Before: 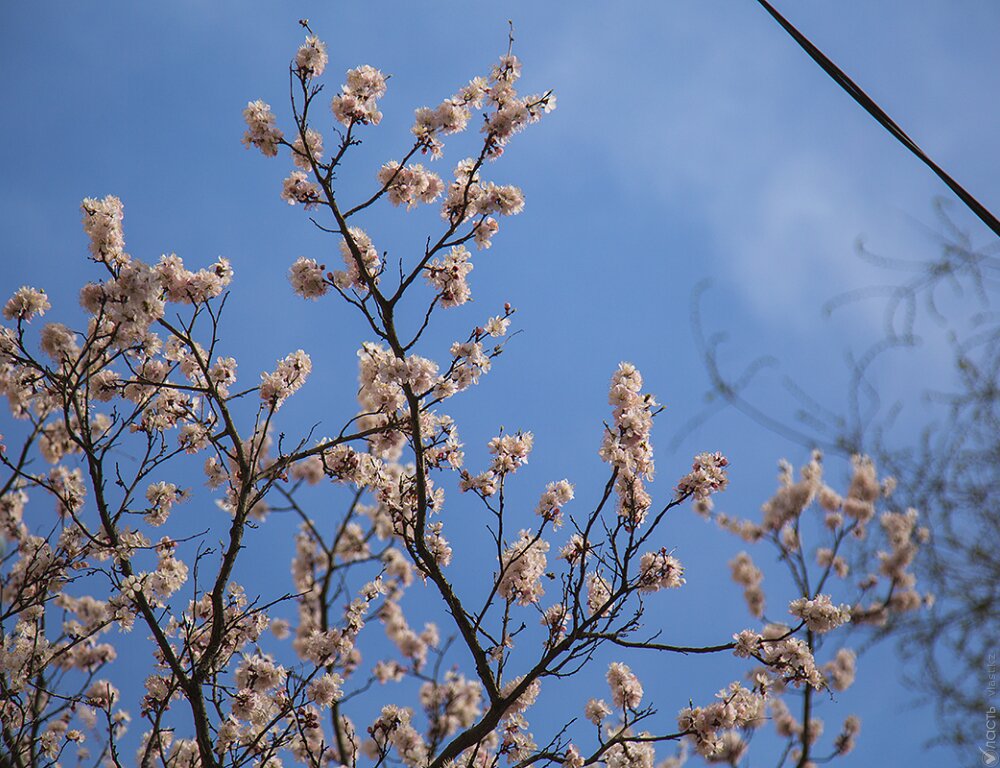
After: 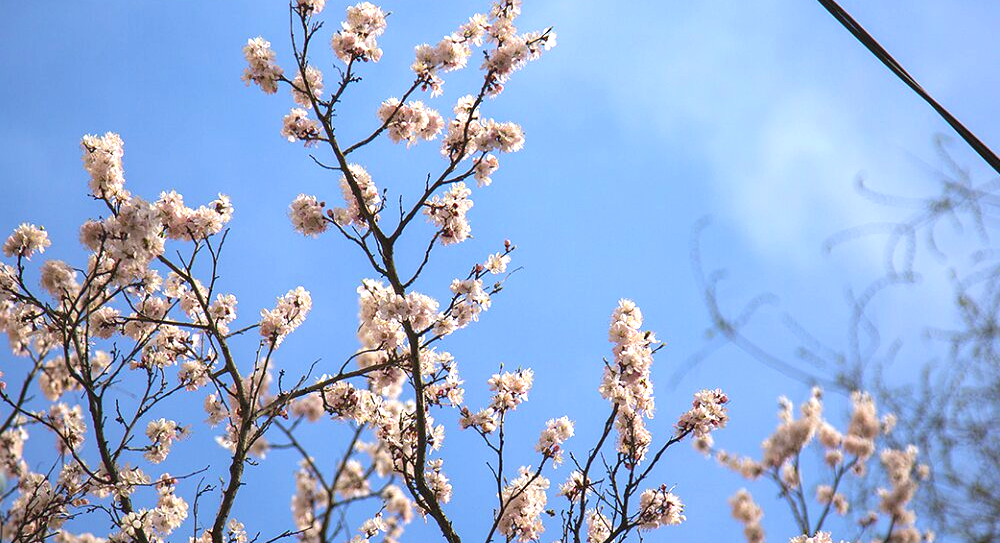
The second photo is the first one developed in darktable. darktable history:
exposure: exposure 0.935 EV, compensate highlight preservation false
crop and rotate: top 8.293%, bottom 20.996%
white balance: emerald 1
